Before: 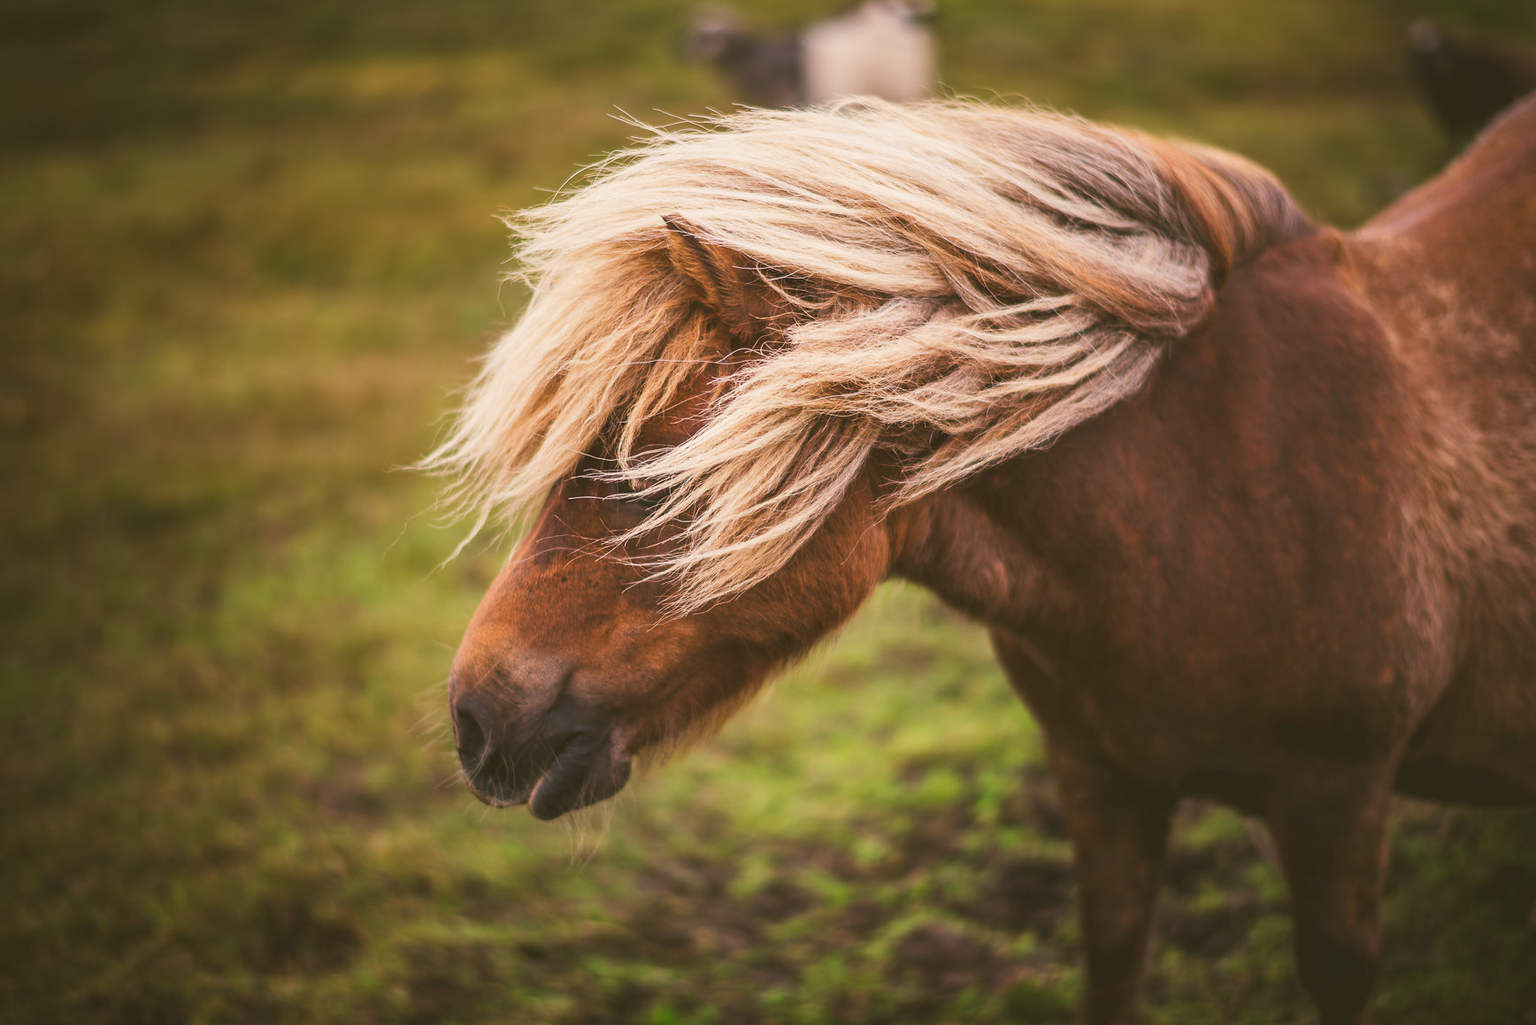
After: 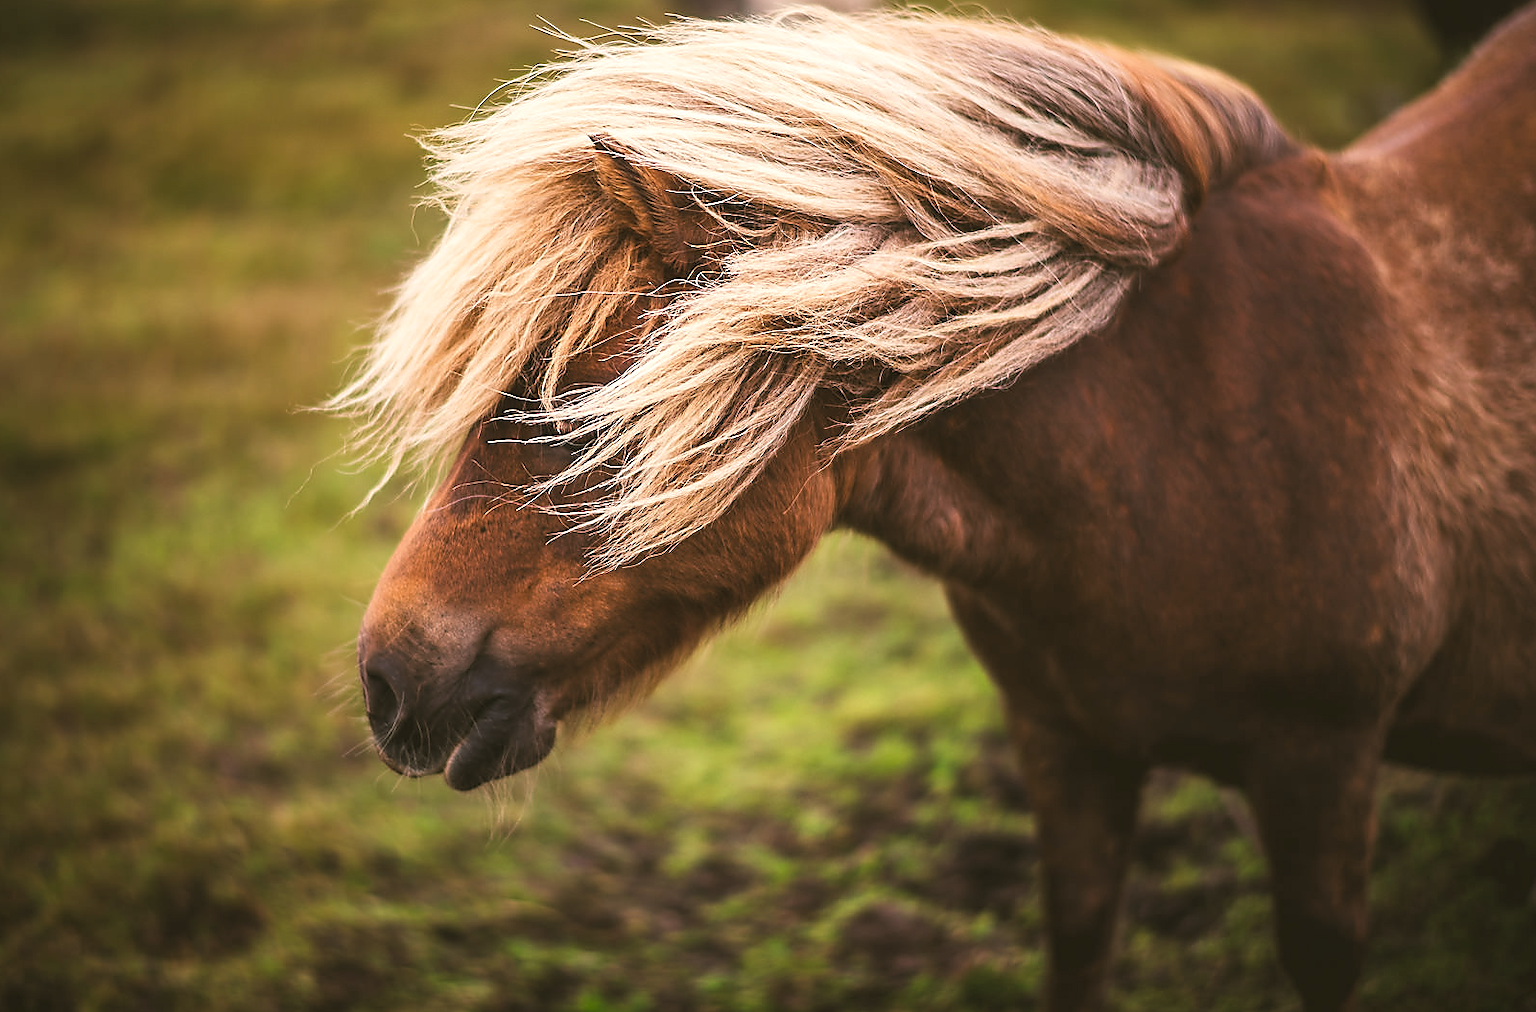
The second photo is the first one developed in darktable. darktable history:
levels: levels [0.062, 0.494, 0.925]
sharpen: radius 1.355, amount 1.234, threshold 0.837
crop and rotate: left 7.768%, top 8.915%
